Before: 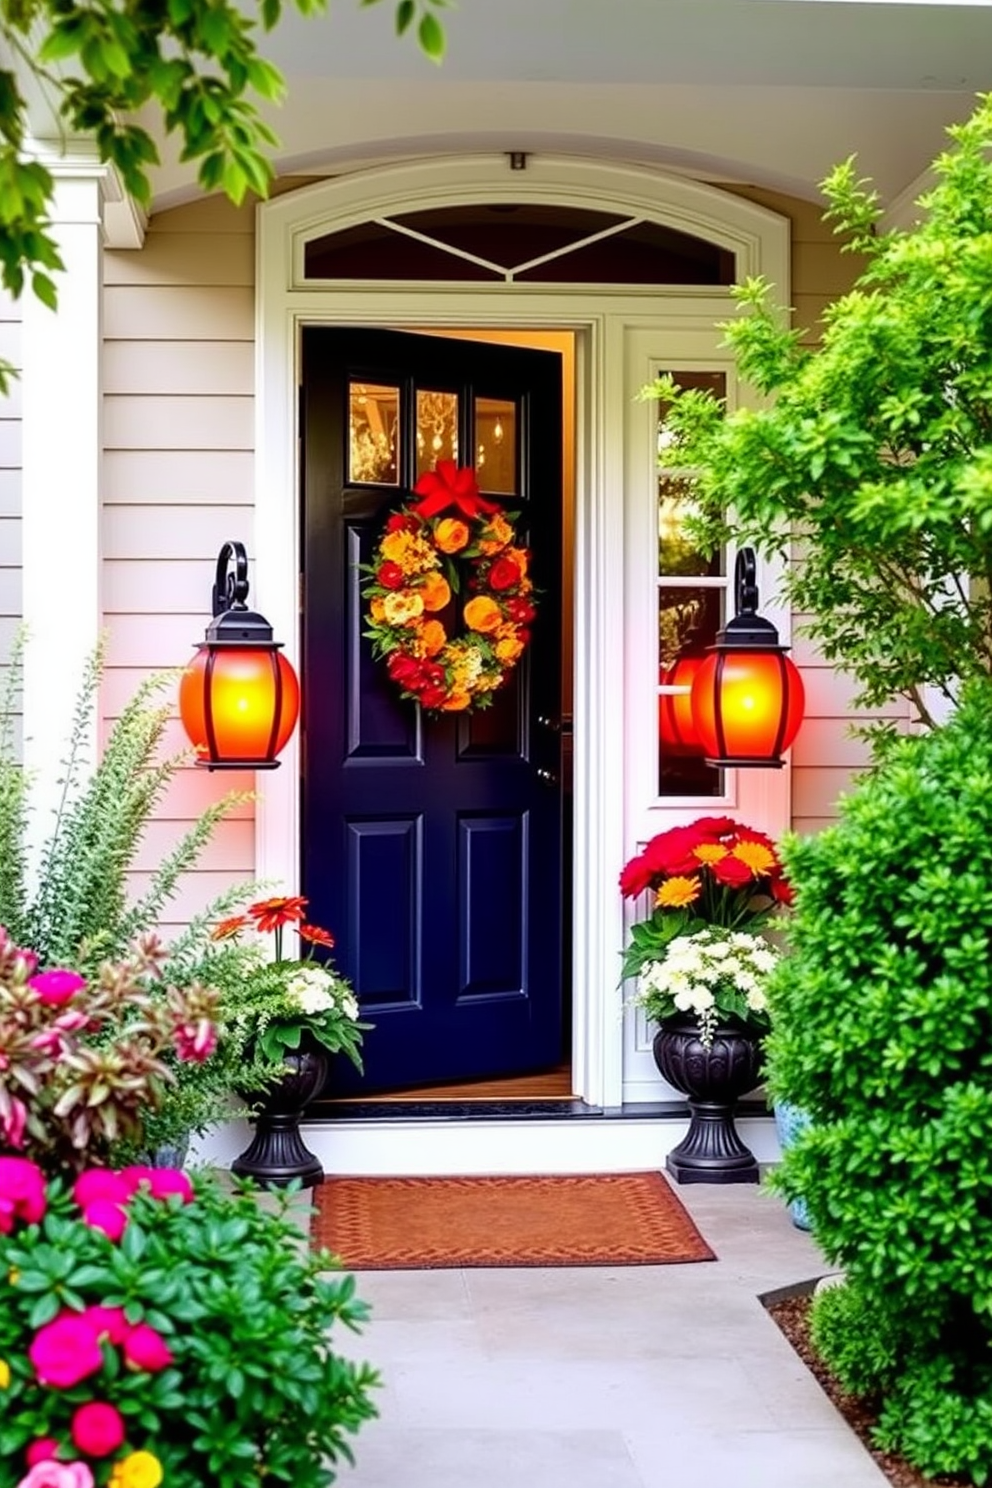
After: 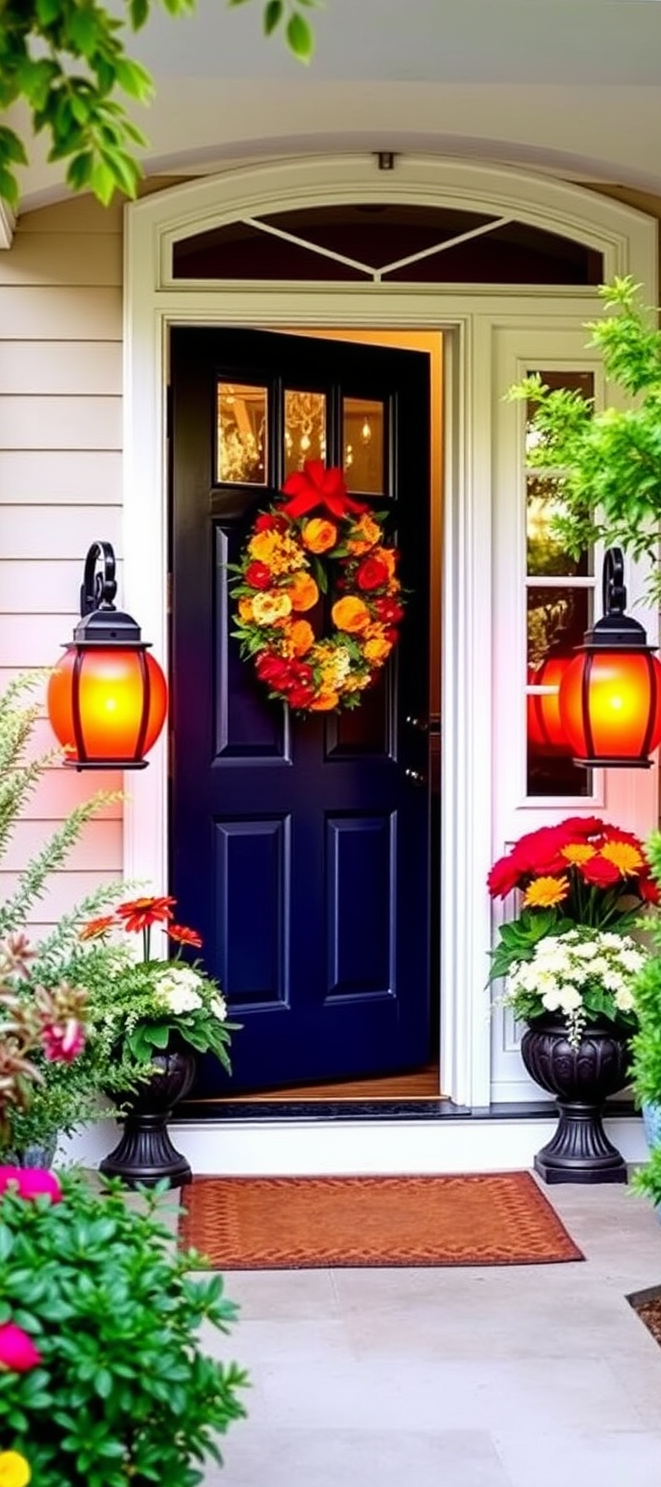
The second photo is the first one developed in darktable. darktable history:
crop and rotate: left 13.341%, right 19.984%
